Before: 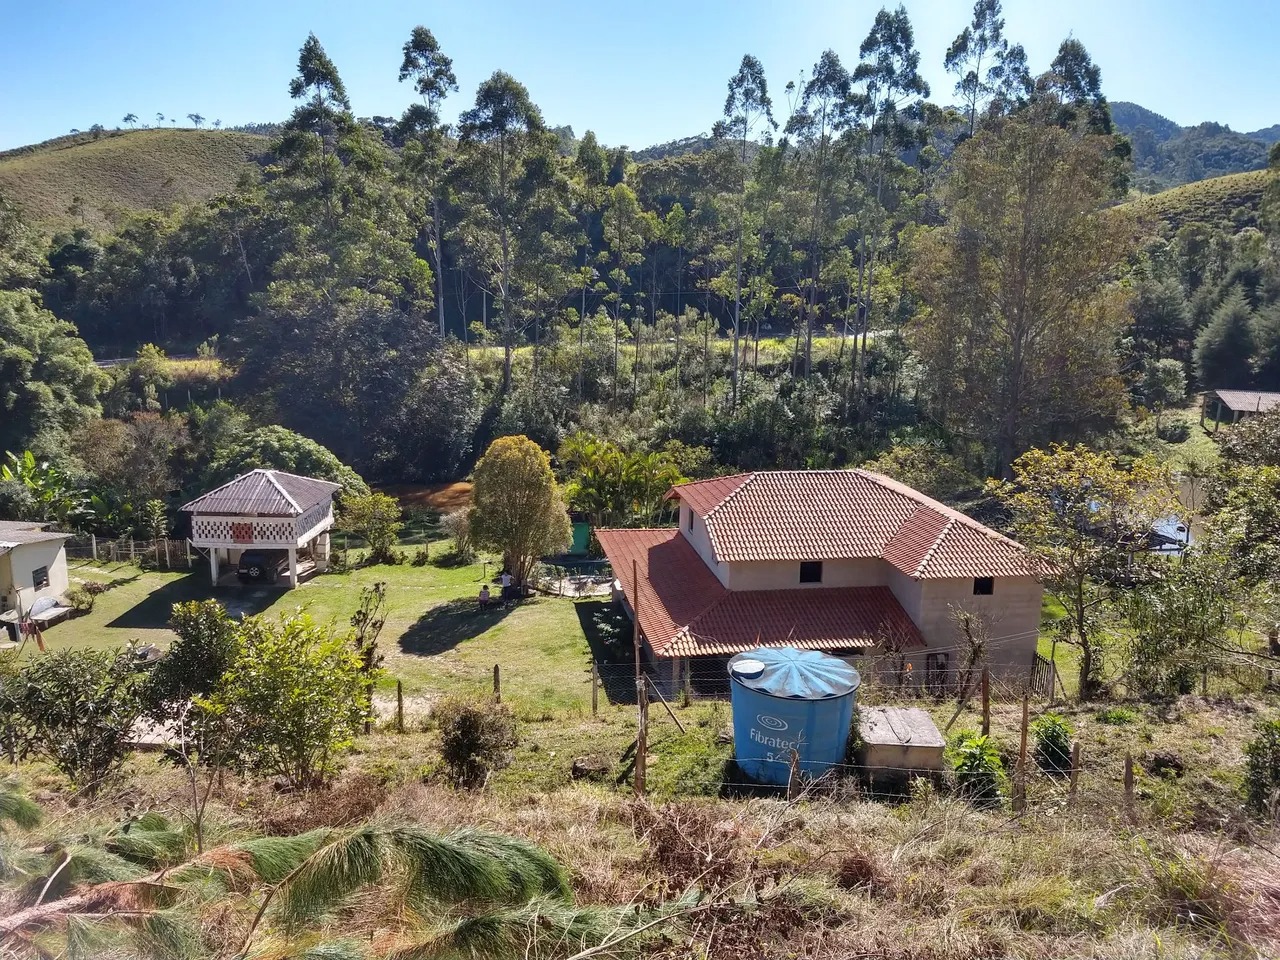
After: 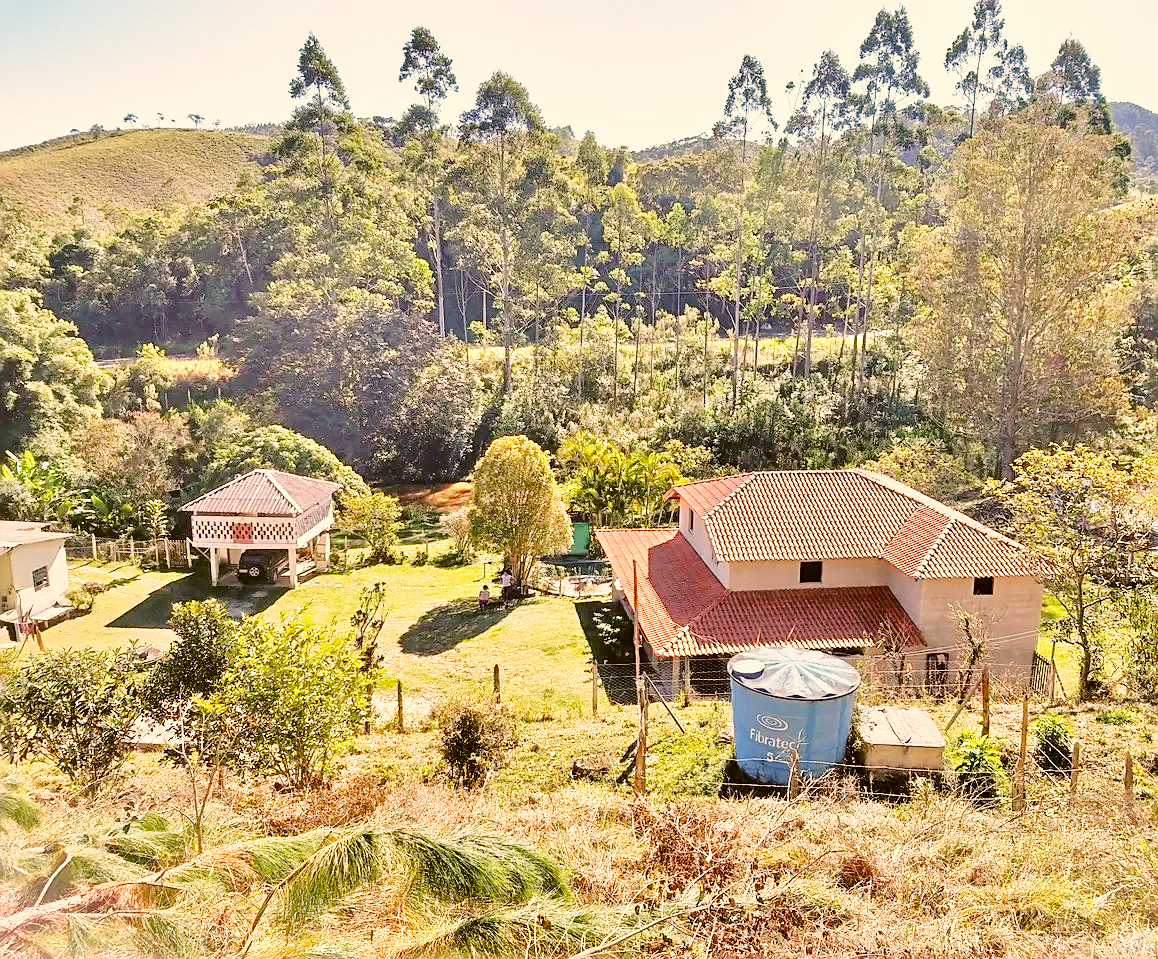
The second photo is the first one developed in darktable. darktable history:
crop: right 9.509%, bottom 0.031%
sharpen: on, module defaults
color correction: highlights a* 8.98, highlights b* 15.09, shadows a* -0.49, shadows b* 26.52
tone equalizer: -7 EV 0.15 EV, -6 EV 0.6 EV, -5 EV 1.15 EV, -4 EV 1.33 EV, -3 EV 1.15 EV, -2 EV 0.6 EV, -1 EV 0.15 EV, mask exposure compensation -0.5 EV
base curve: curves: ch0 [(0, 0) (0.028, 0.03) (0.121, 0.232) (0.46, 0.748) (0.859, 0.968) (1, 1)], preserve colors none
